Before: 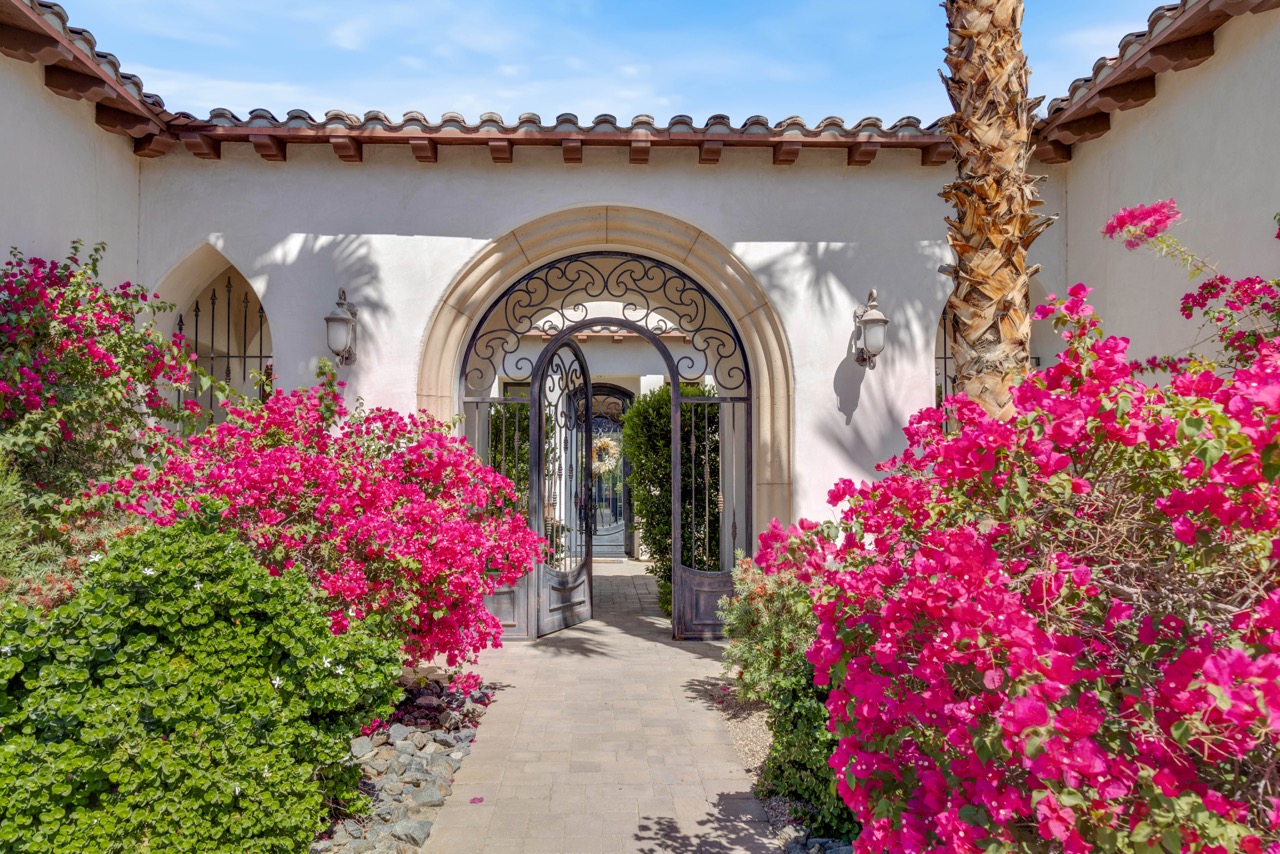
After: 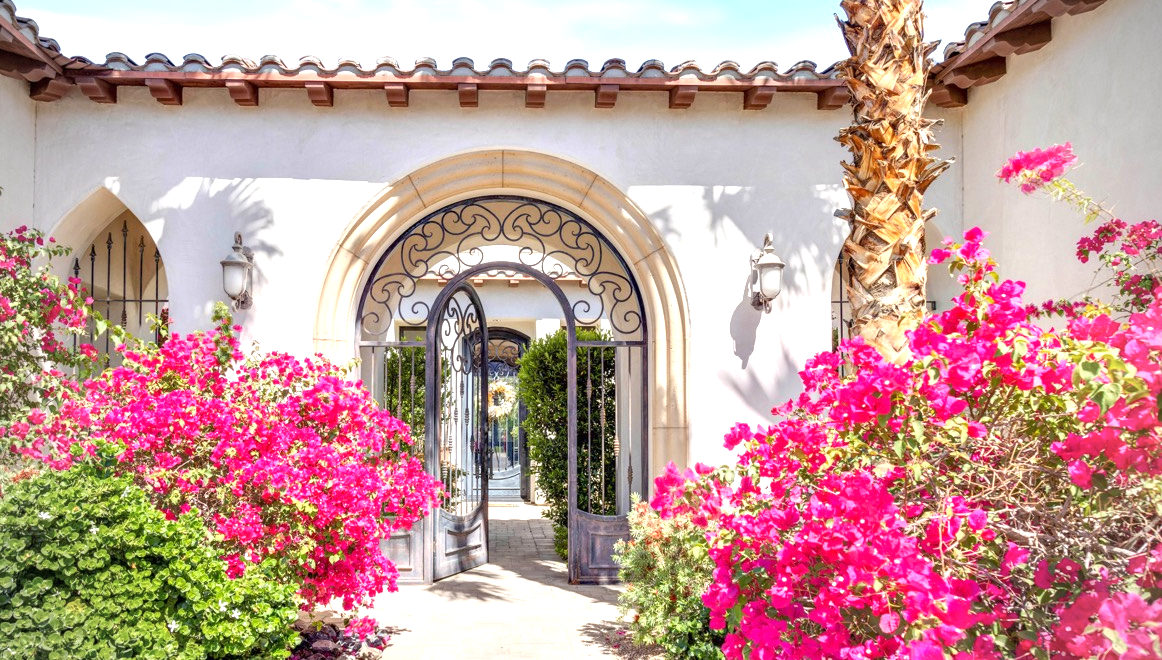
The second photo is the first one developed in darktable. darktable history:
crop: left 8.155%, top 6.611%, bottom 15.385%
exposure: exposure 1.16 EV, compensate exposure bias true, compensate highlight preservation false
vignetting: on, module defaults
